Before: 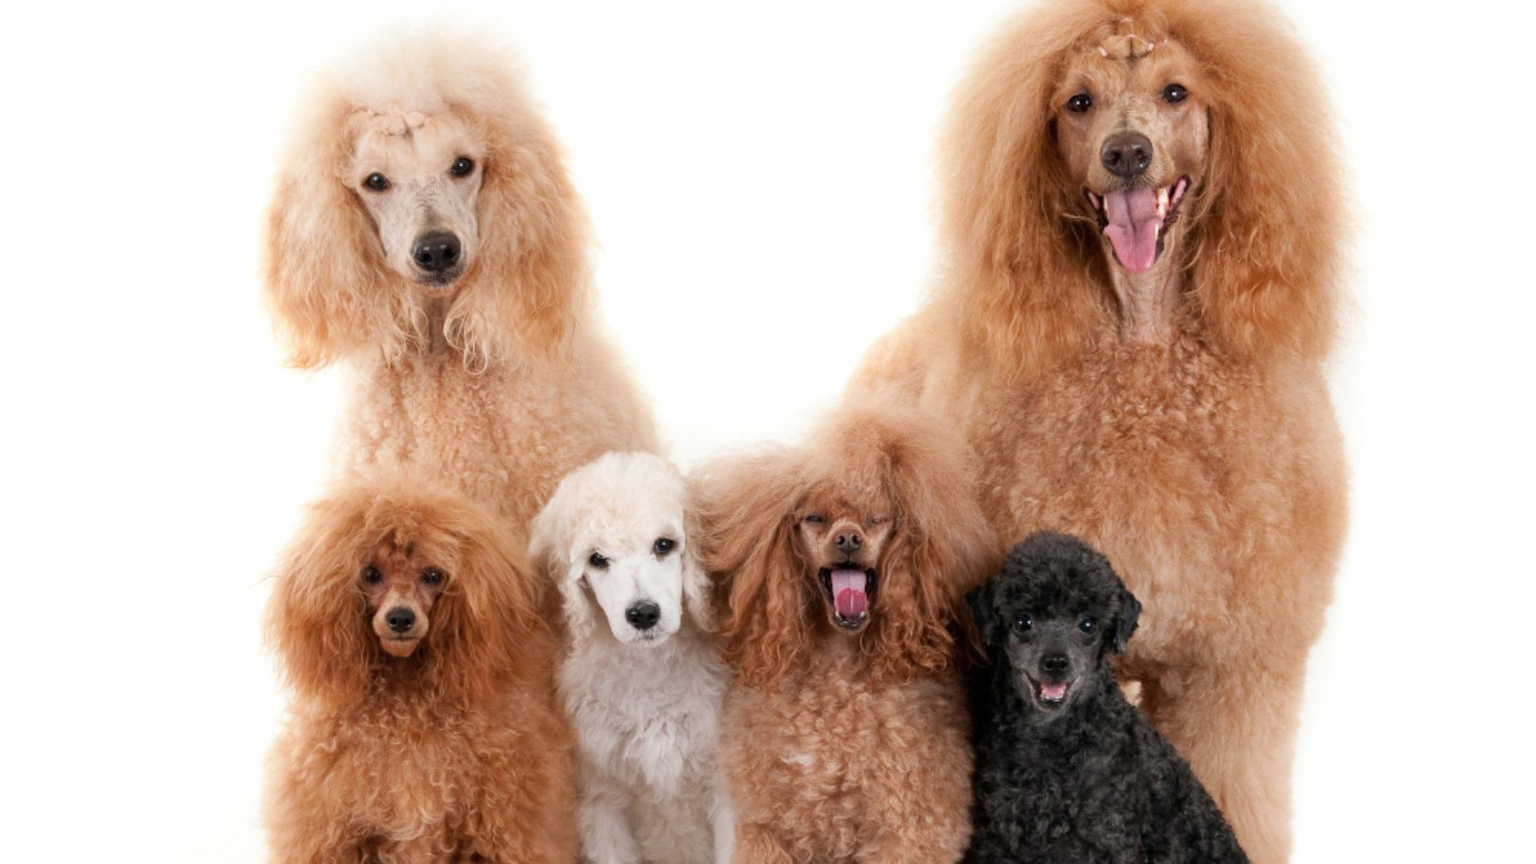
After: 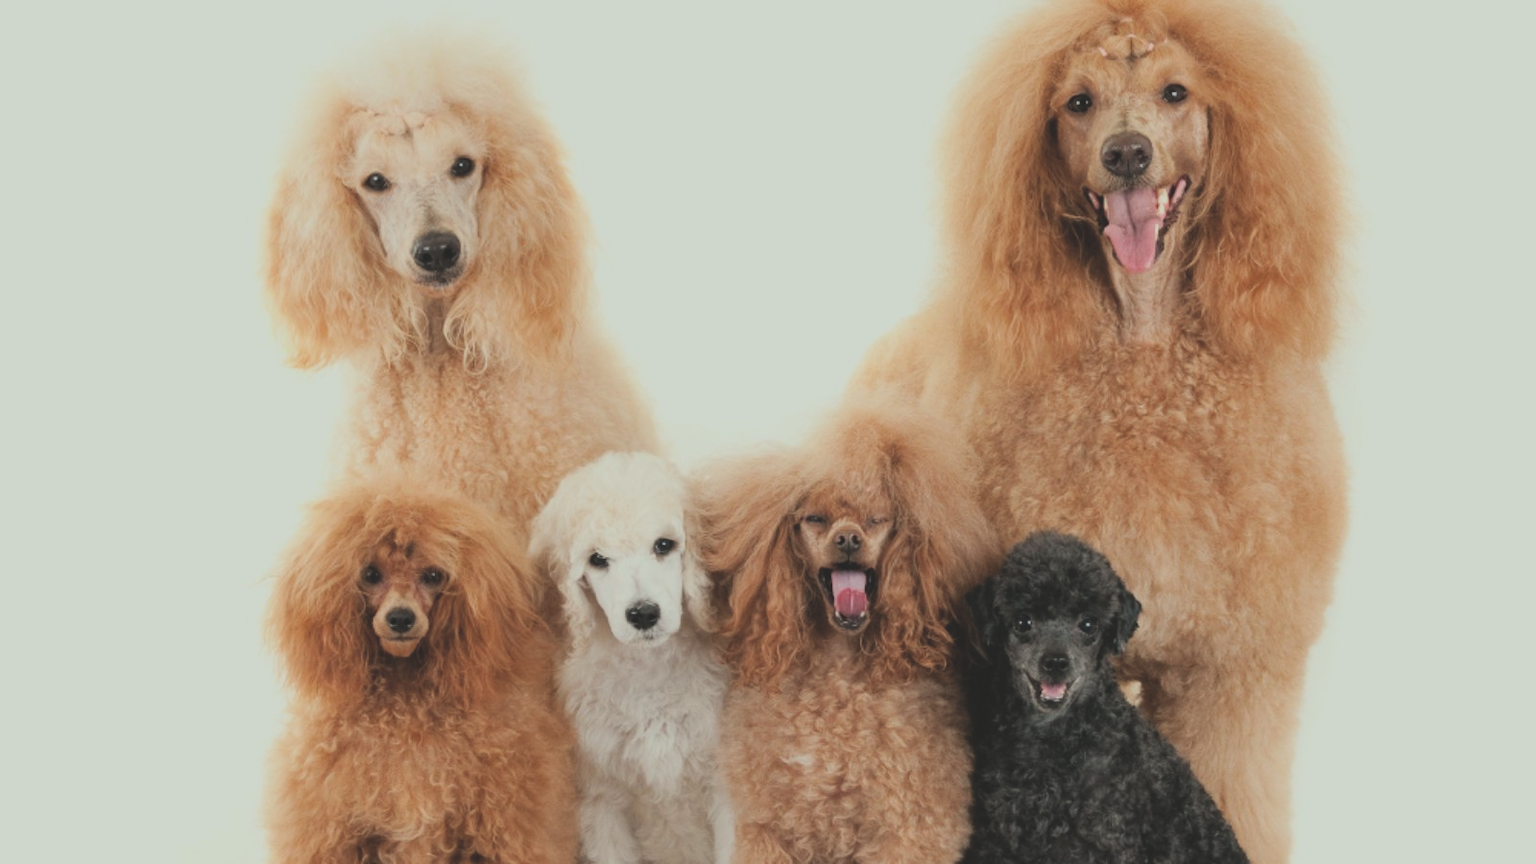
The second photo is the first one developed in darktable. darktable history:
exposure: black level correction -0.03, compensate exposure bias true, compensate highlight preservation false
filmic rgb: black relative exposure -7.65 EV, white relative exposure 4.56 EV, hardness 3.61, color science v6 (2022), iterations of high-quality reconstruction 0
color correction: highlights a* -4.7, highlights b* 5.06, saturation 0.939
